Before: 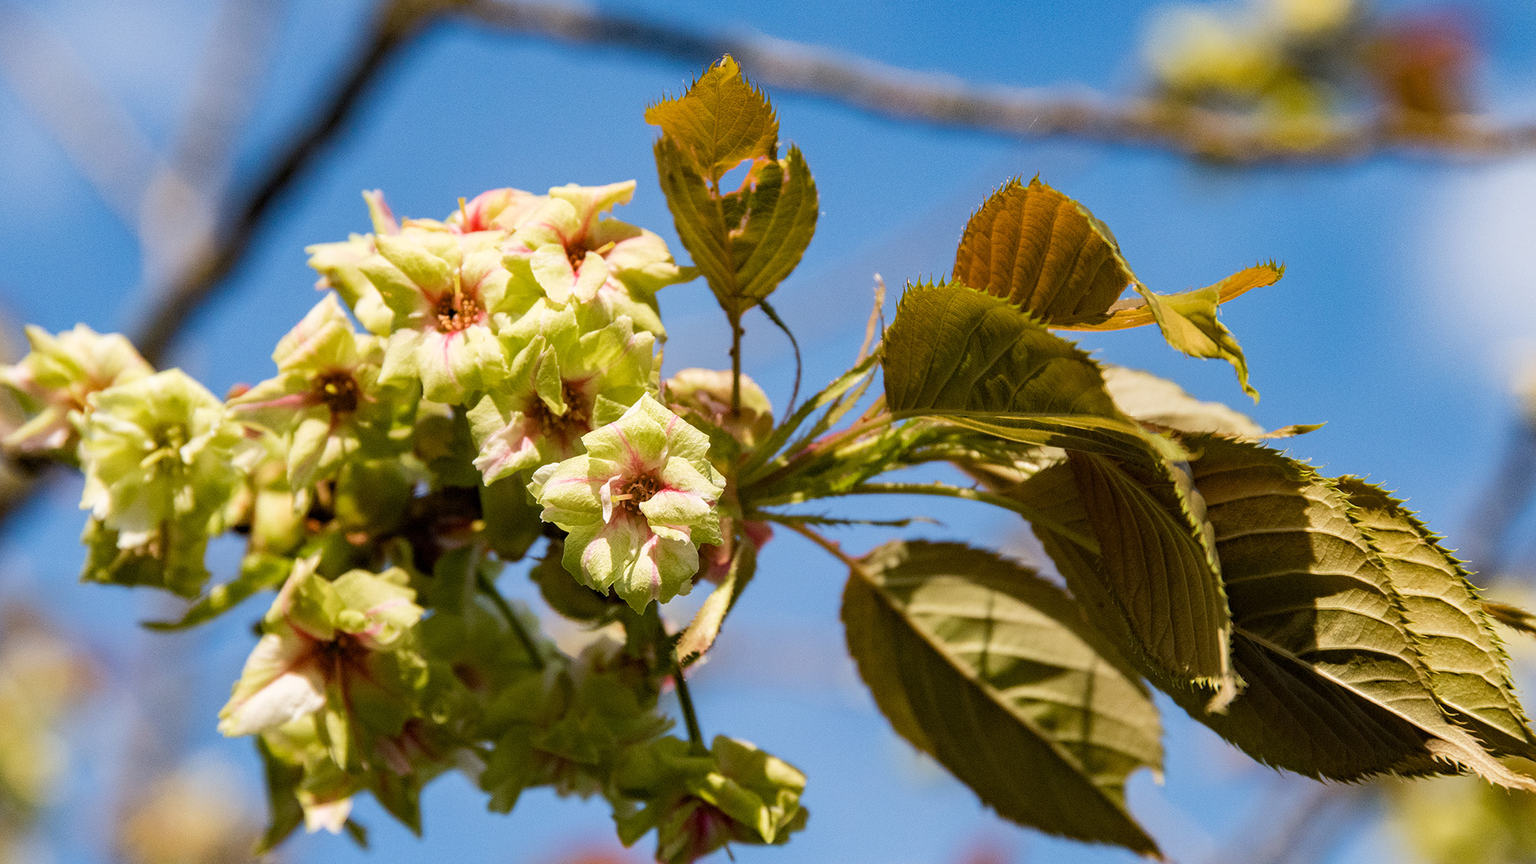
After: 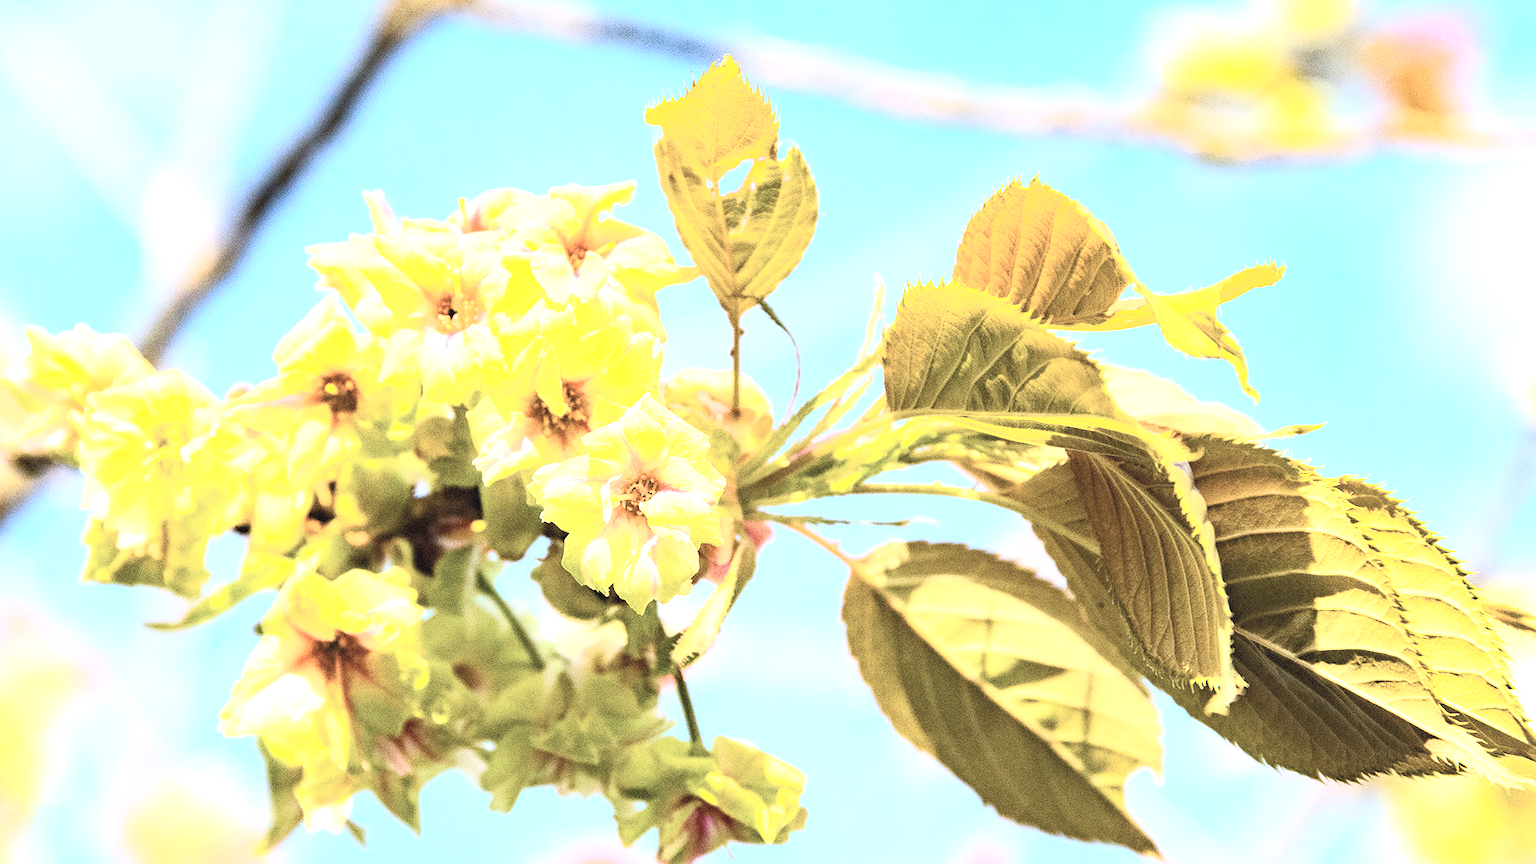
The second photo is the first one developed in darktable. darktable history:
exposure: black level correction 0, exposure 1.962 EV, compensate highlight preservation false
contrast brightness saturation: contrast 0.418, brightness 0.561, saturation -0.195
tone equalizer: -7 EV 0.169 EV, -6 EV 0.104 EV, -5 EV 0.069 EV, -4 EV 0.043 EV, -2 EV -0.023 EV, -1 EV -0.057 EV, +0 EV -0.07 EV, edges refinement/feathering 500, mask exposure compensation -1.57 EV, preserve details no
